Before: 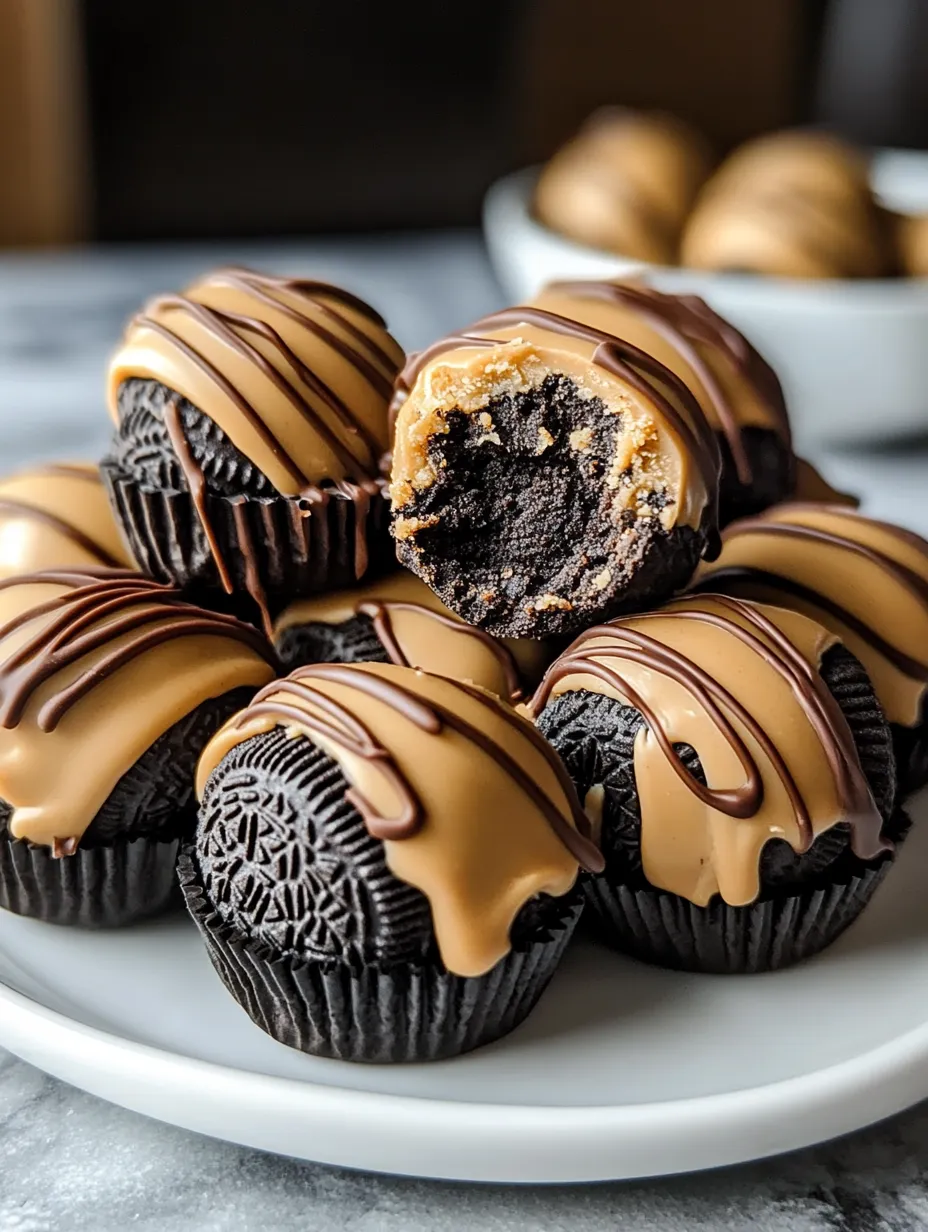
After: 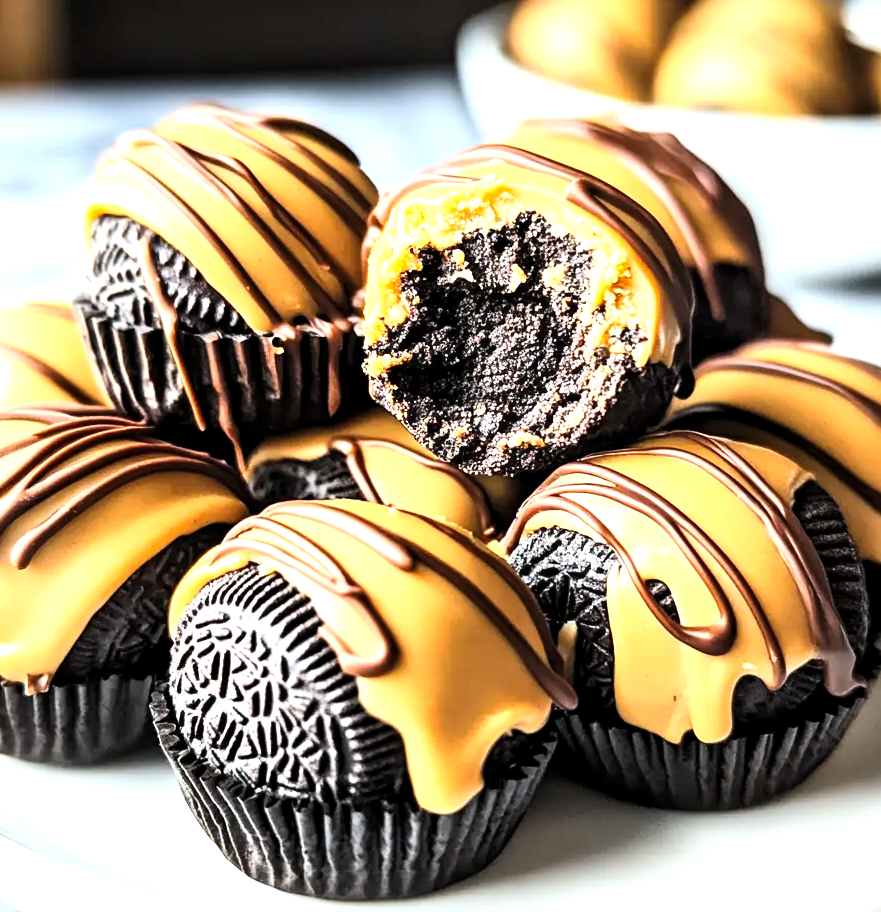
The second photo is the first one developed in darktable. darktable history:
white balance: emerald 1
exposure: black level correction 0, exposure 1.3 EV, compensate exposure bias true, compensate highlight preservation false
contrast brightness saturation: contrast 0.2, brightness 0.16, saturation 0.22
levels: levels [0.029, 0.545, 0.971]
crop and rotate: left 2.991%, top 13.302%, right 1.981%, bottom 12.636%
